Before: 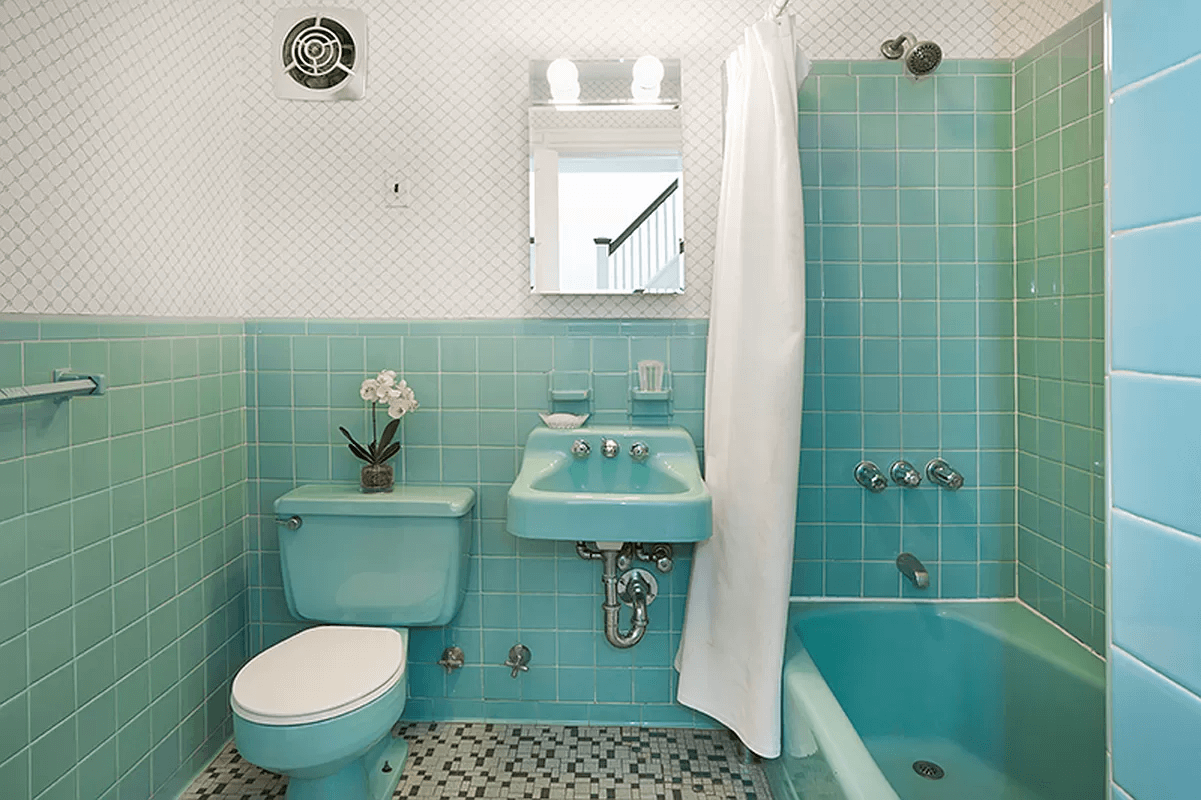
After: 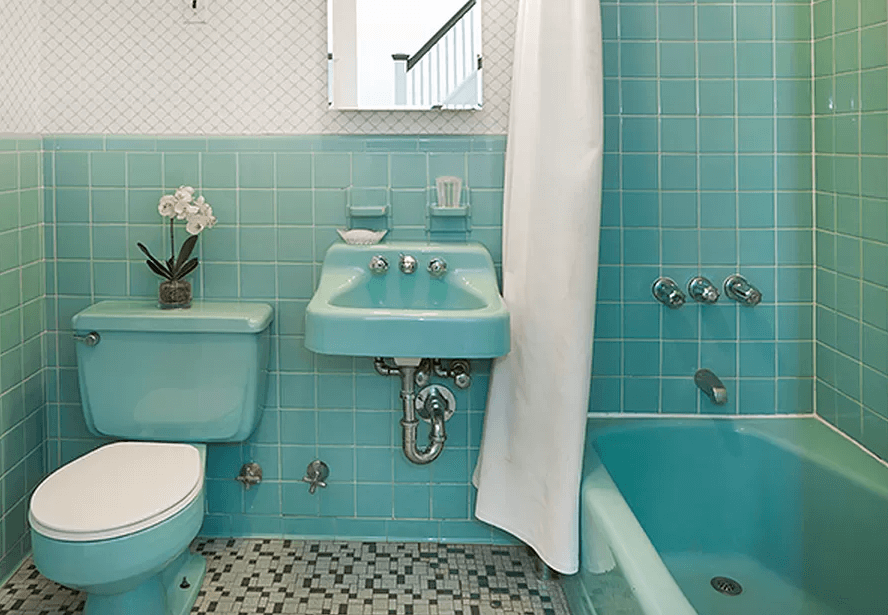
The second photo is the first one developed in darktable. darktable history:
crop: left 16.863%, top 23.121%, right 9.119%
